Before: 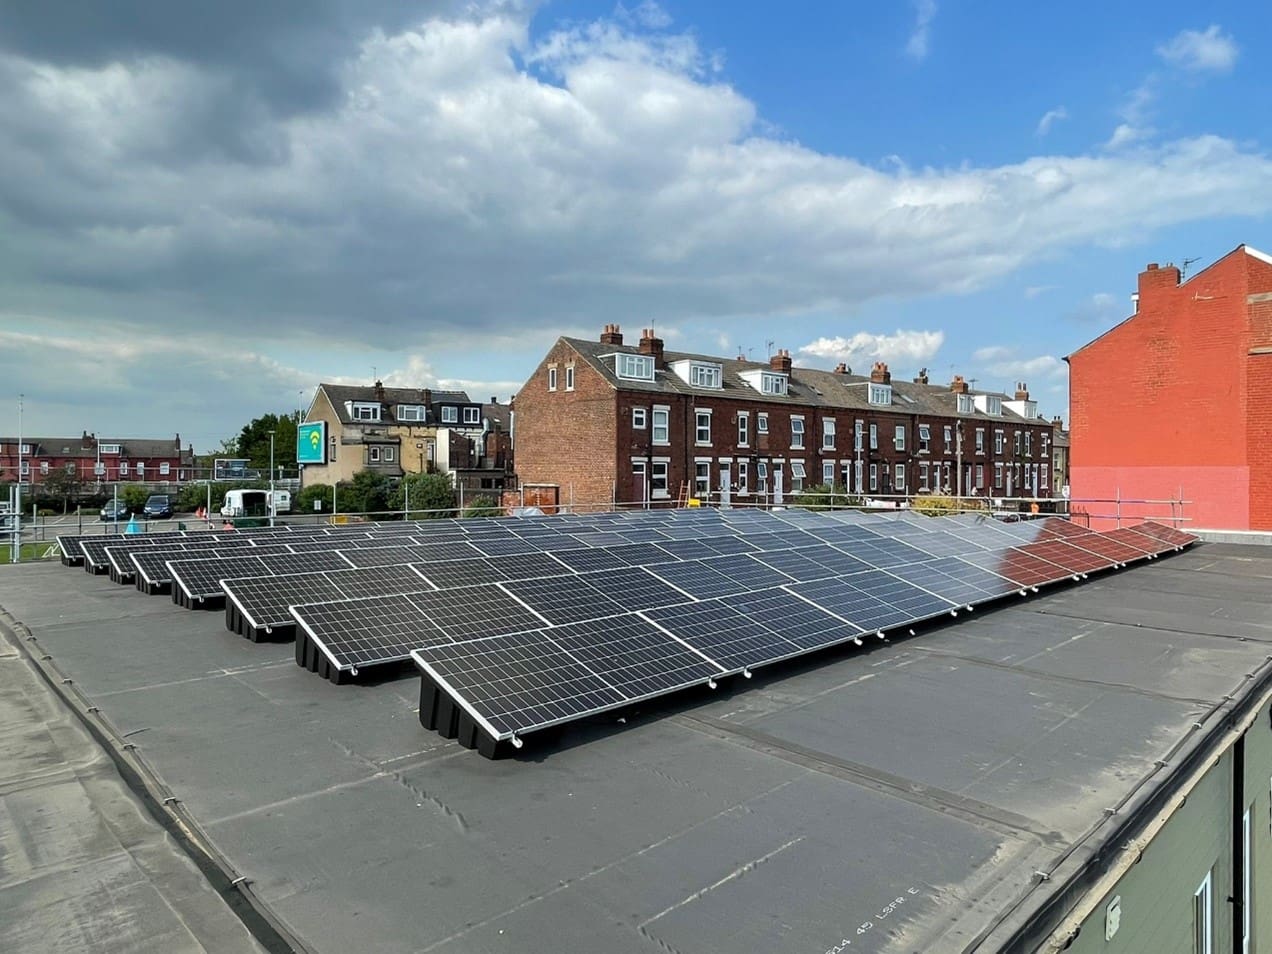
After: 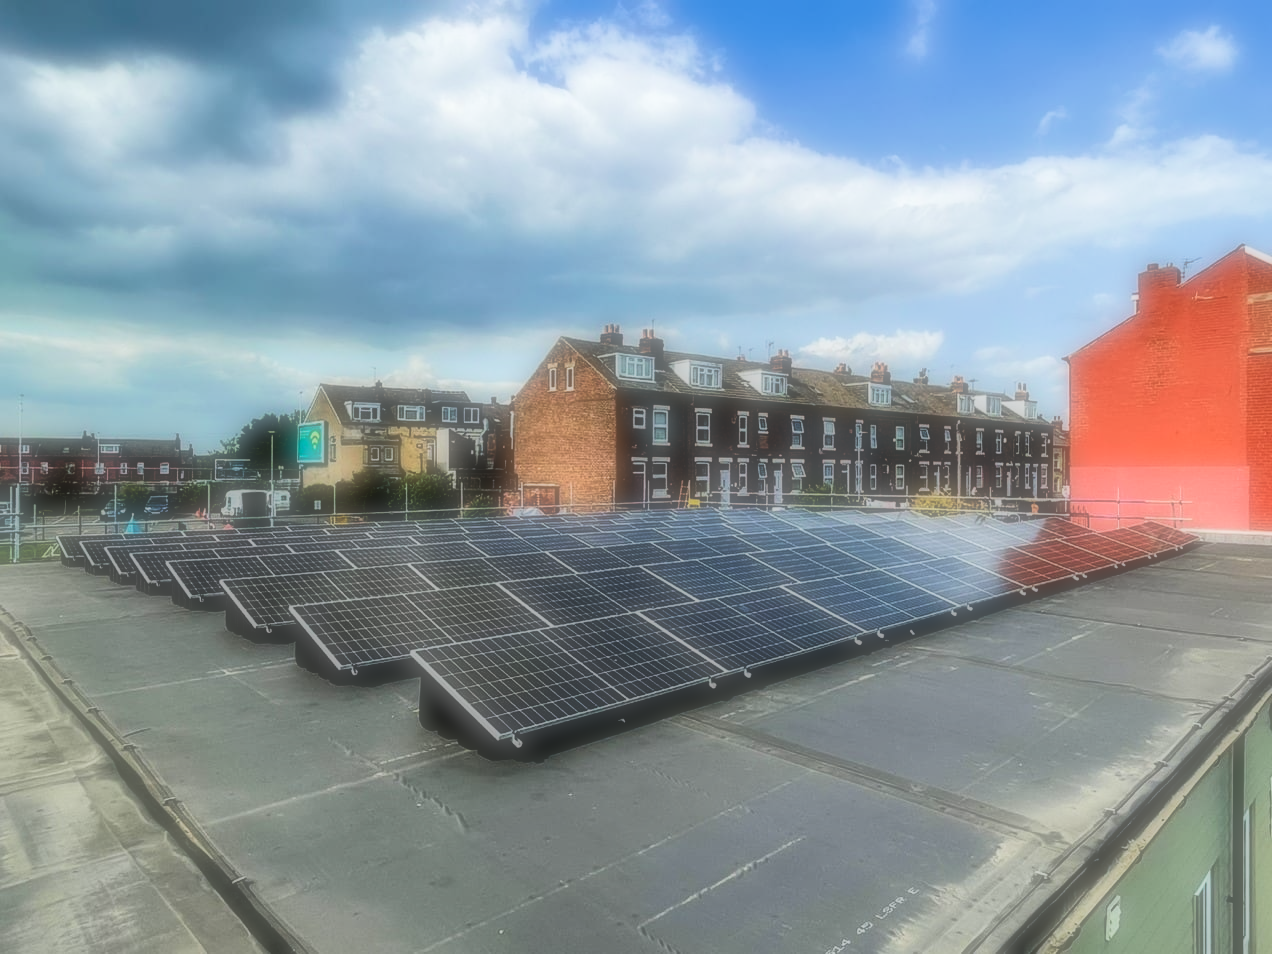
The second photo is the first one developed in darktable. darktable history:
contrast brightness saturation: contrast 0.15, brightness -0.01, saturation 0.1
soften: on, module defaults
filmic rgb: black relative exposure -5 EV, hardness 2.88, contrast 1.4, highlights saturation mix -30%
velvia: strength 36.57%
local contrast: detail 130%
